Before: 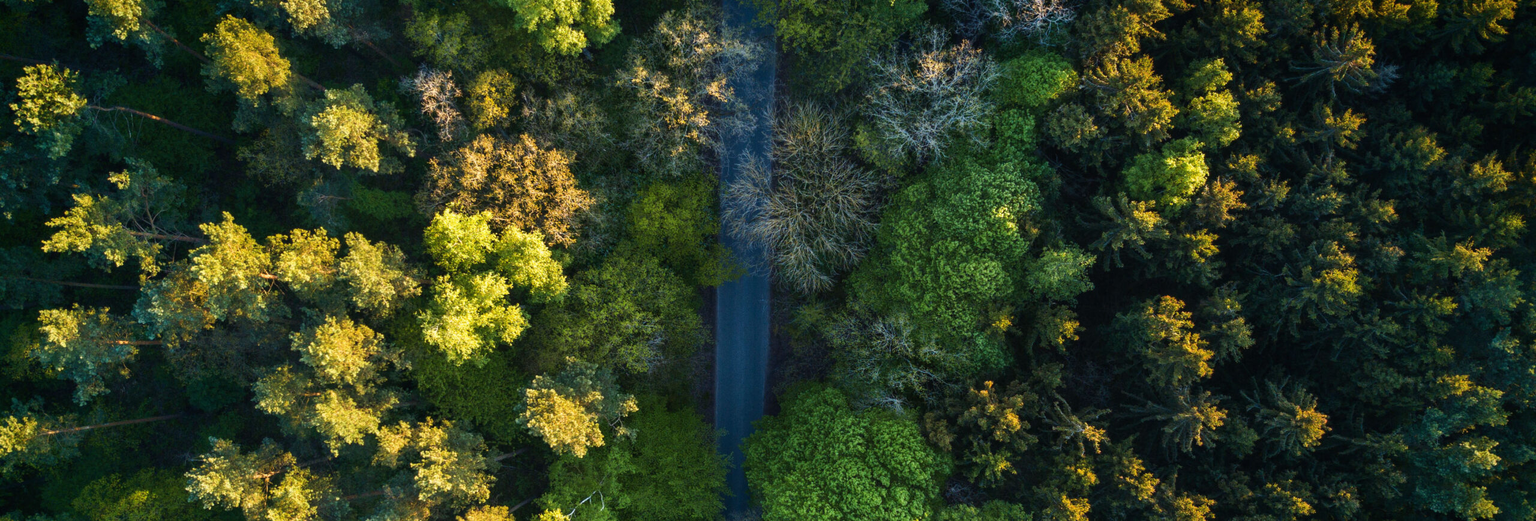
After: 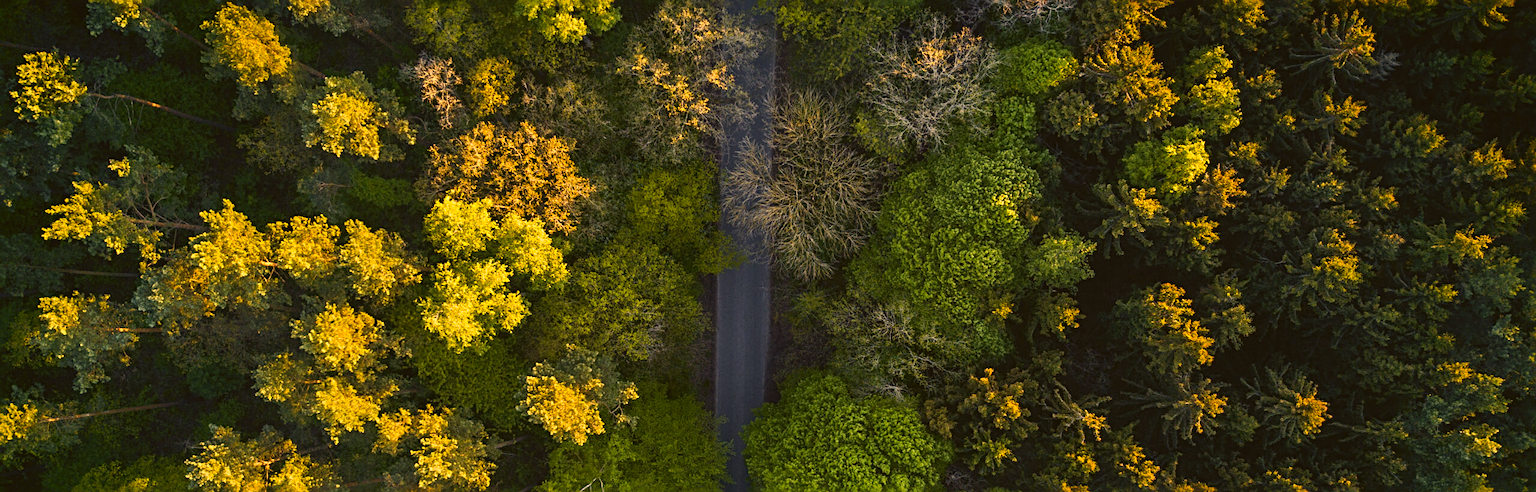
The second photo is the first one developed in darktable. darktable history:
color correction: highlights a* 17.94, highlights b* 35.39, shadows a* 1.48, shadows b* 6.42, saturation 1.01
exposure: black level correction 0.001, compensate highlight preservation false
sharpen: radius 4
contrast brightness saturation: contrast -0.1, saturation -0.1
crop and rotate: top 2.479%, bottom 3.018%
